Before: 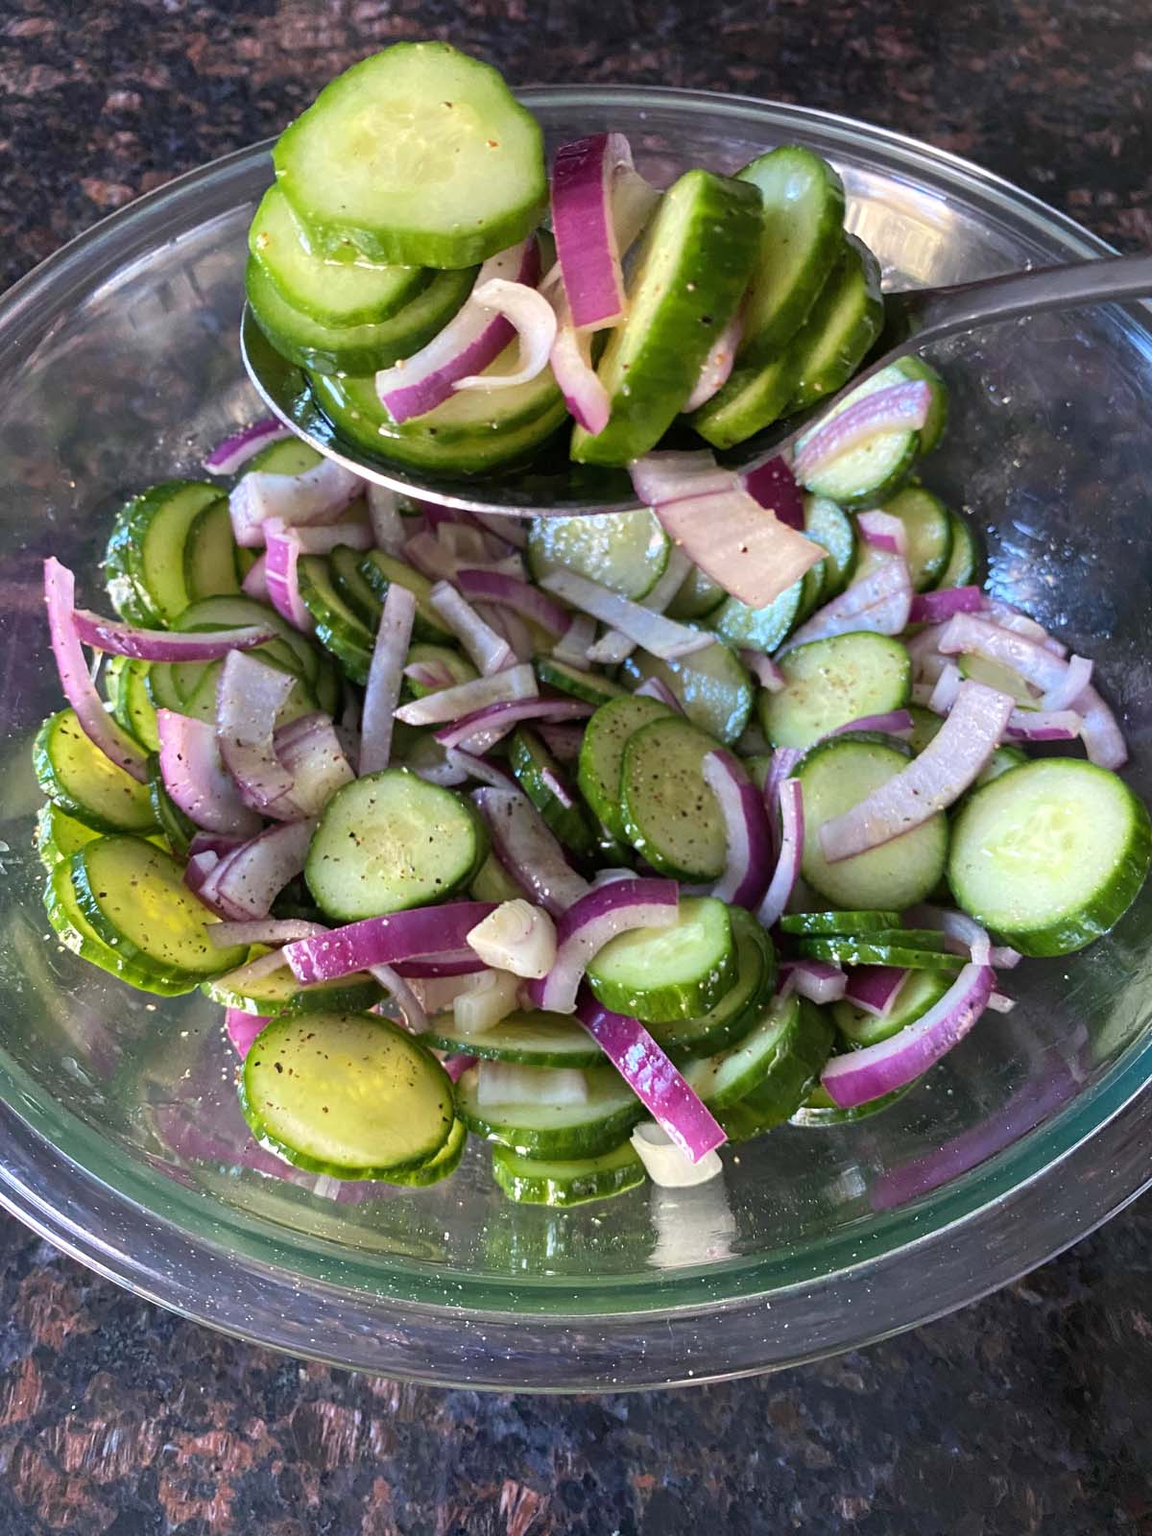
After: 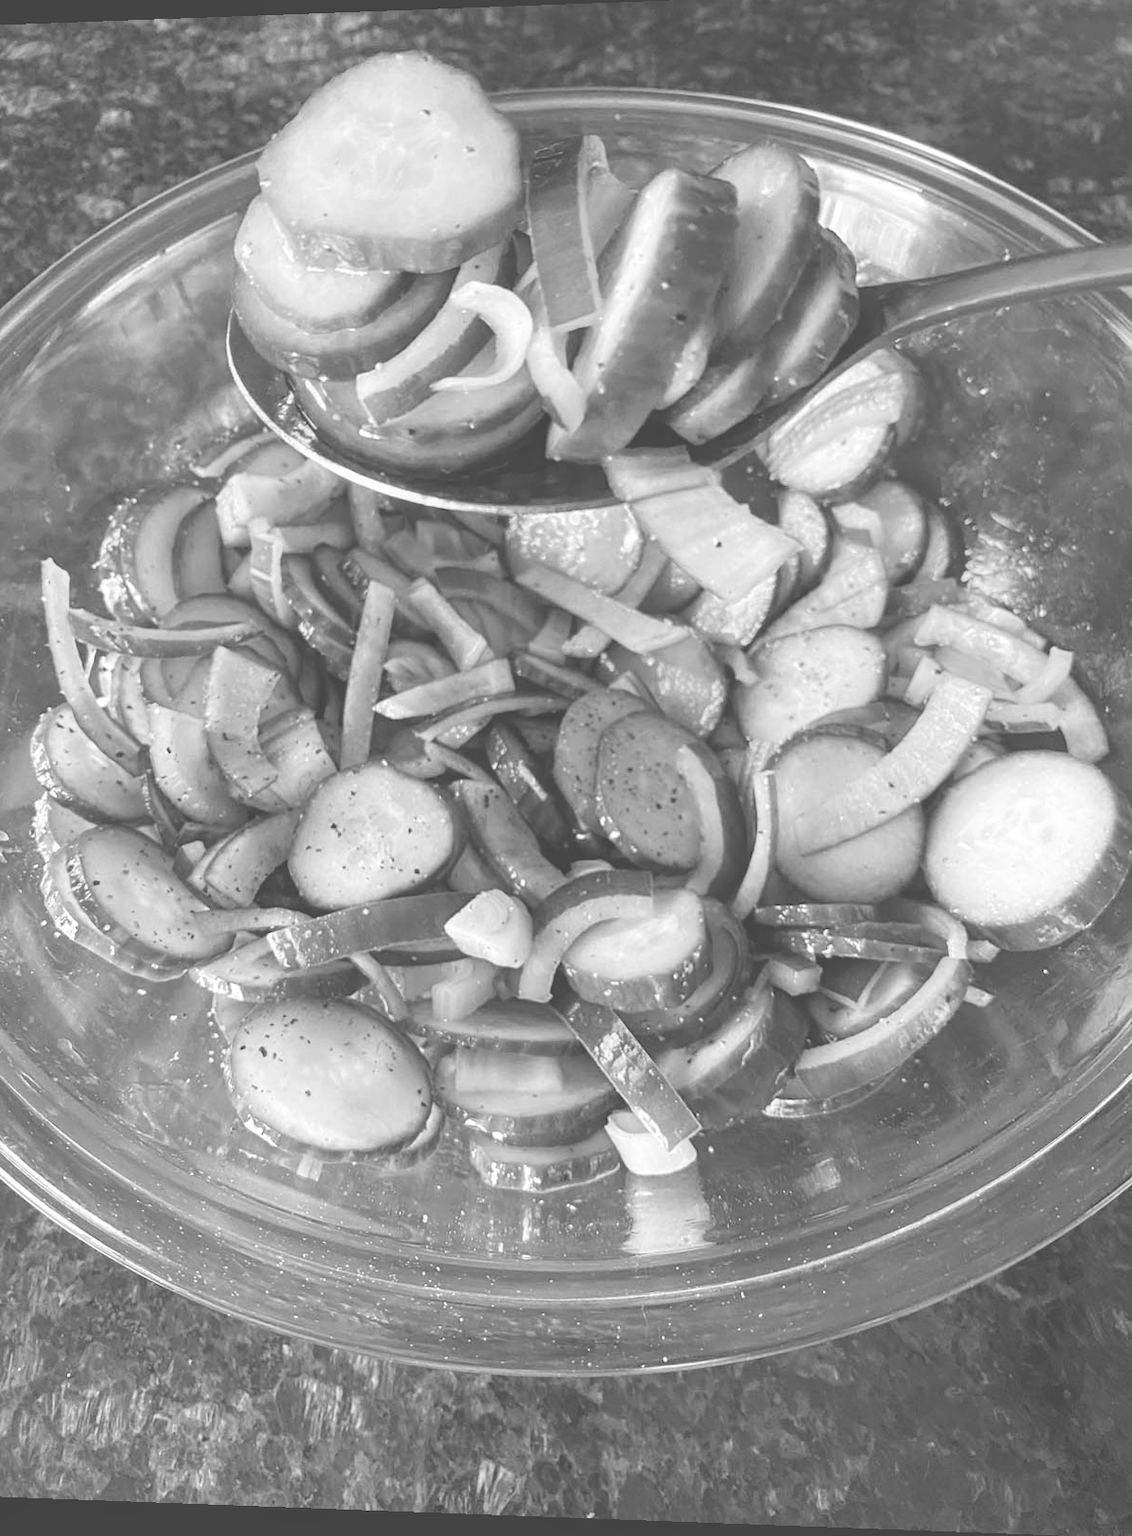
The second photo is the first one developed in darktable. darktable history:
monochrome: on, module defaults
rotate and perspective: lens shift (horizontal) -0.055, automatic cropping off
tone equalizer: -8 EV 0.06 EV, smoothing diameter 25%, edges refinement/feathering 10, preserve details guided filter
local contrast: detail 110%
color balance: input saturation 80.07%
crop: top 1.049%, right 0.001%
rgb levels: levels [[0.027, 0.429, 0.996], [0, 0.5, 1], [0, 0.5, 1]]
exposure: black level correction -0.041, exposure 0.064 EV, compensate highlight preservation false
